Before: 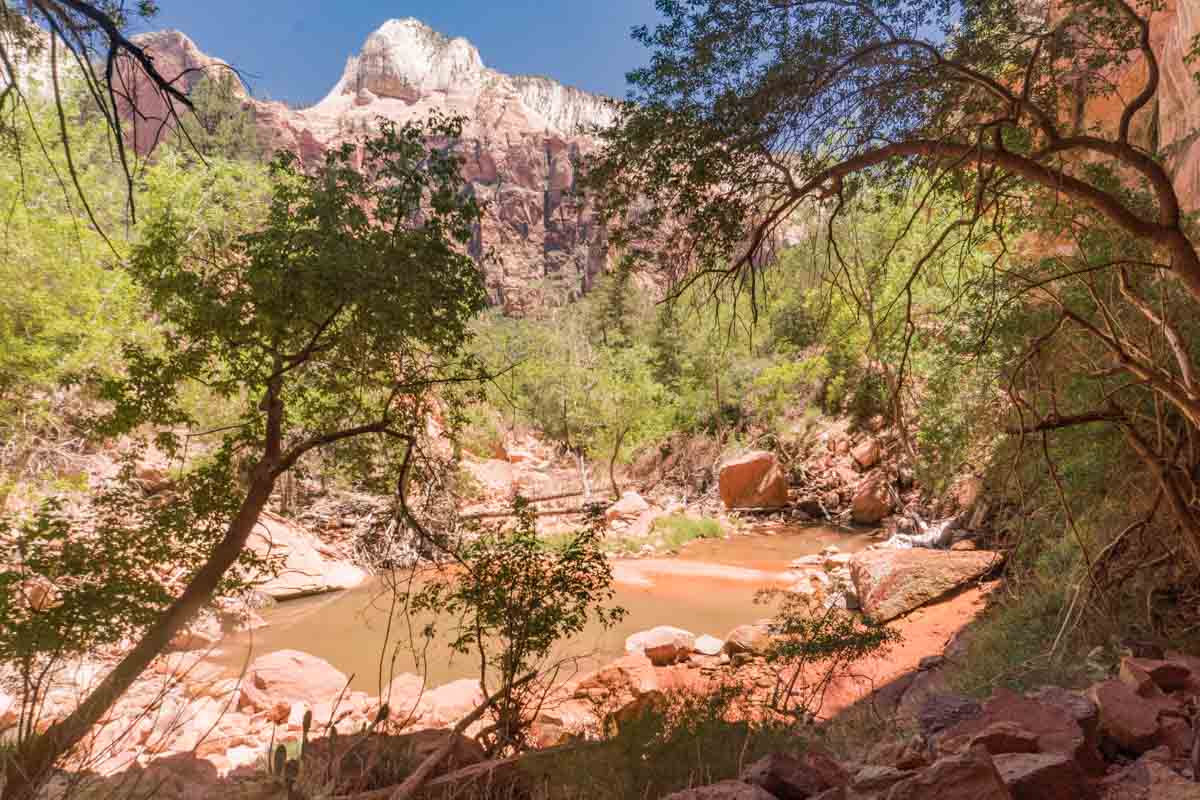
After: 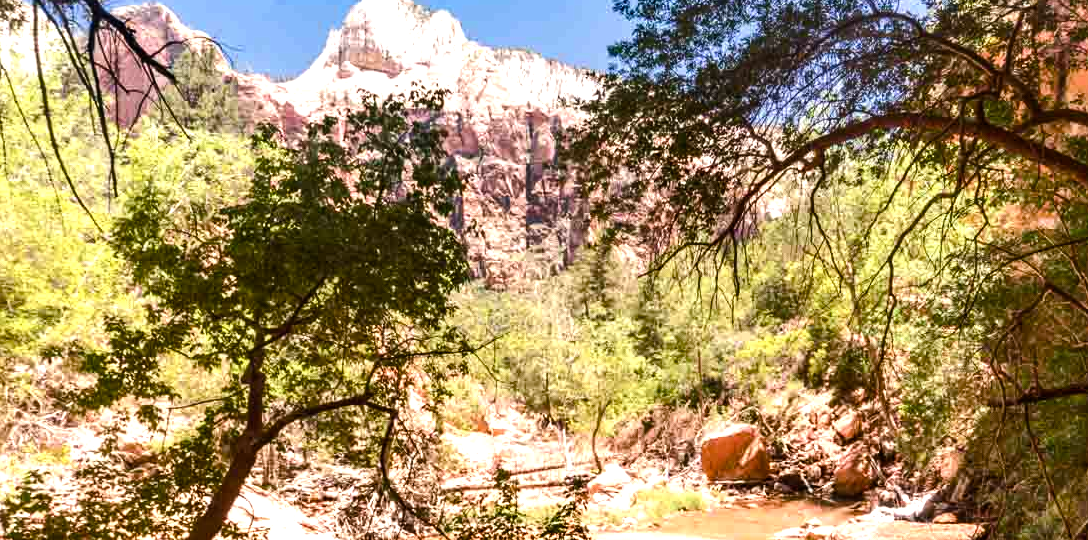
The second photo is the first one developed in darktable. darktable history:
color balance rgb: perceptual saturation grading › global saturation 20%, perceptual saturation grading › highlights -25%, perceptual saturation grading › shadows 25%
crop: left 1.509%, top 3.452%, right 7.696%, bottom 28.452%
tone equalizer: -8 EV -1.08 EV, -7 EV -1.01 EV, -6 EV -0.867 EV, -5 EV -0.578 EV, -3 EV 0.578 EV, -2 EV 0.867 EV, -1 EV 1.01 EV, +0 EV 1.08 EV, edges refinement/feathering 500, mask exposure compensation -1.57 EV, preserve details no
